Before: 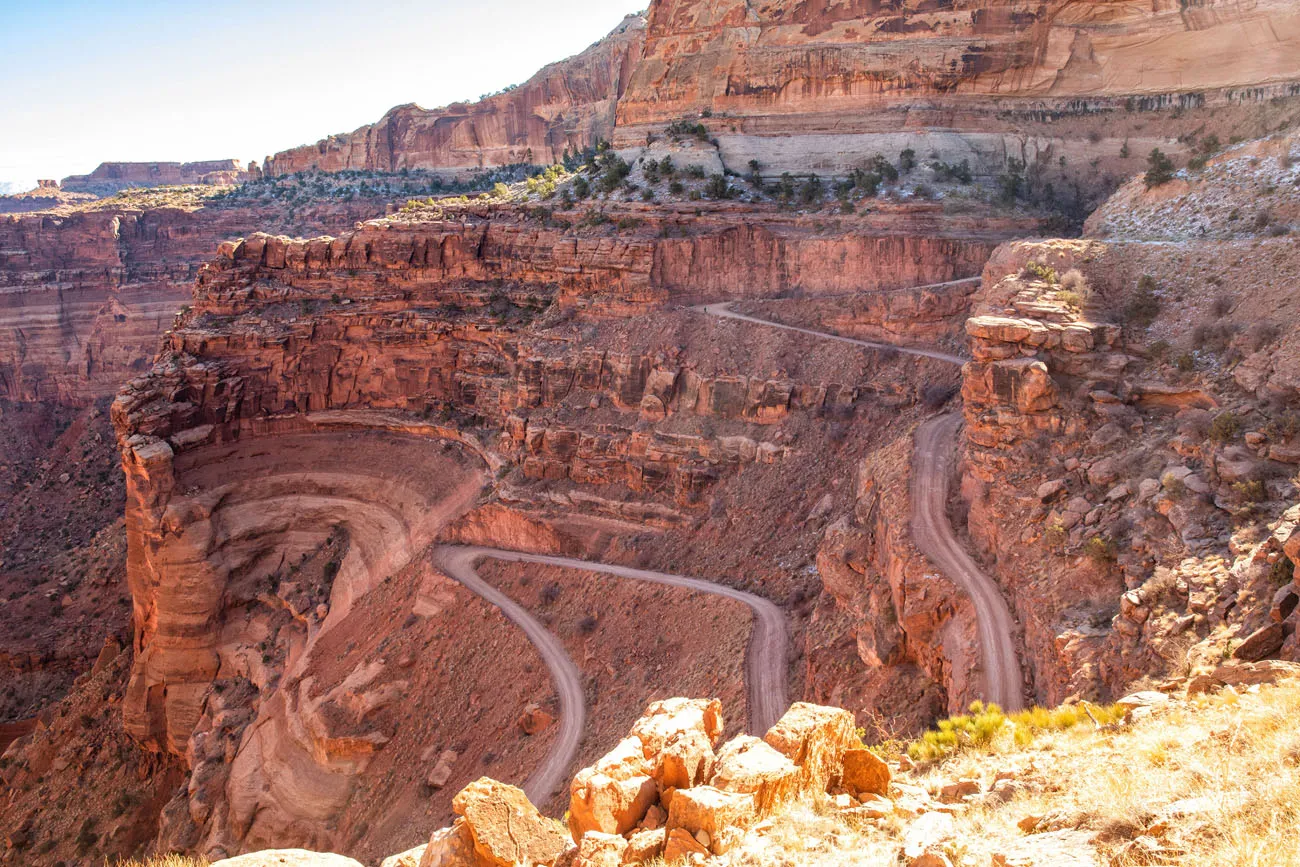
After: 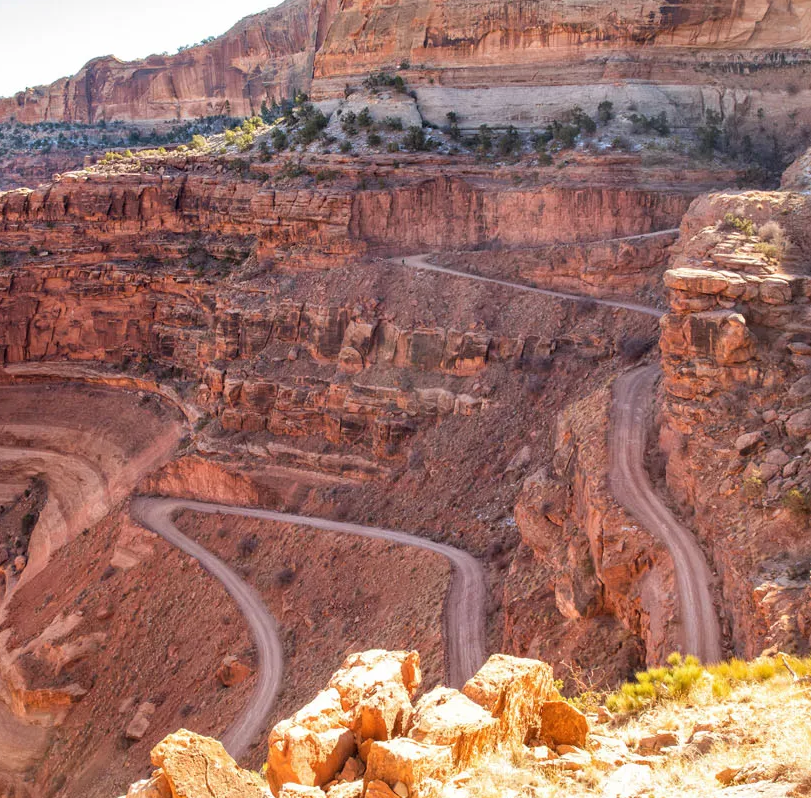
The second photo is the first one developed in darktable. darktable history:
crop and rotate: left 23.247%, top 5.634%, right 14.359%, bottom 2.264%
